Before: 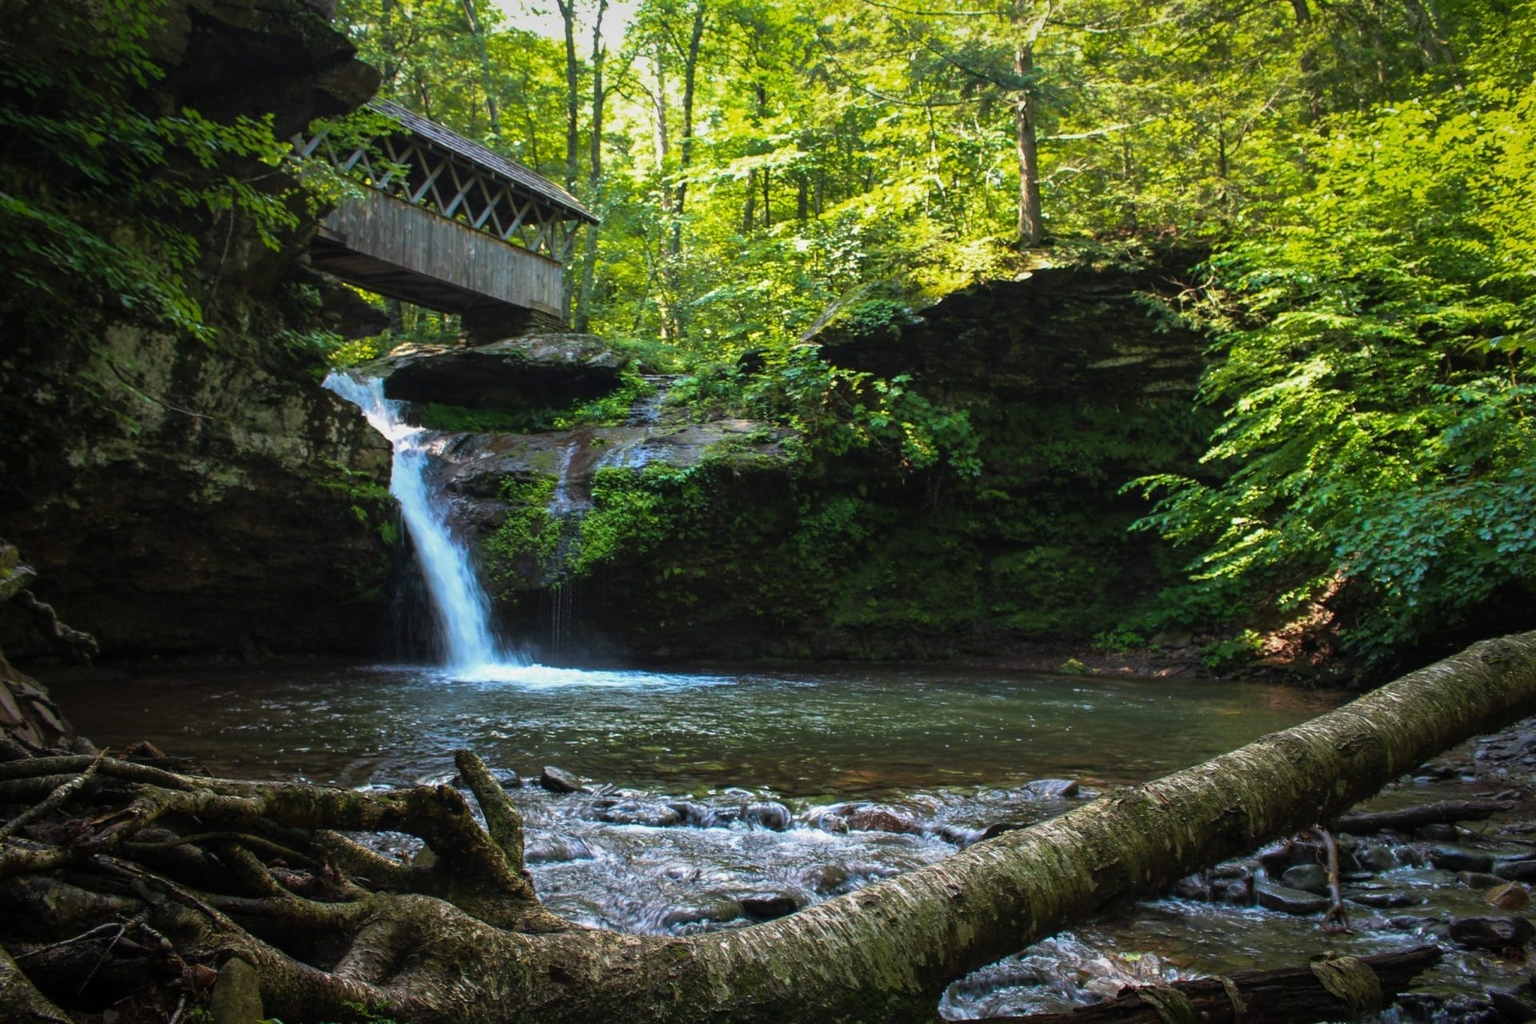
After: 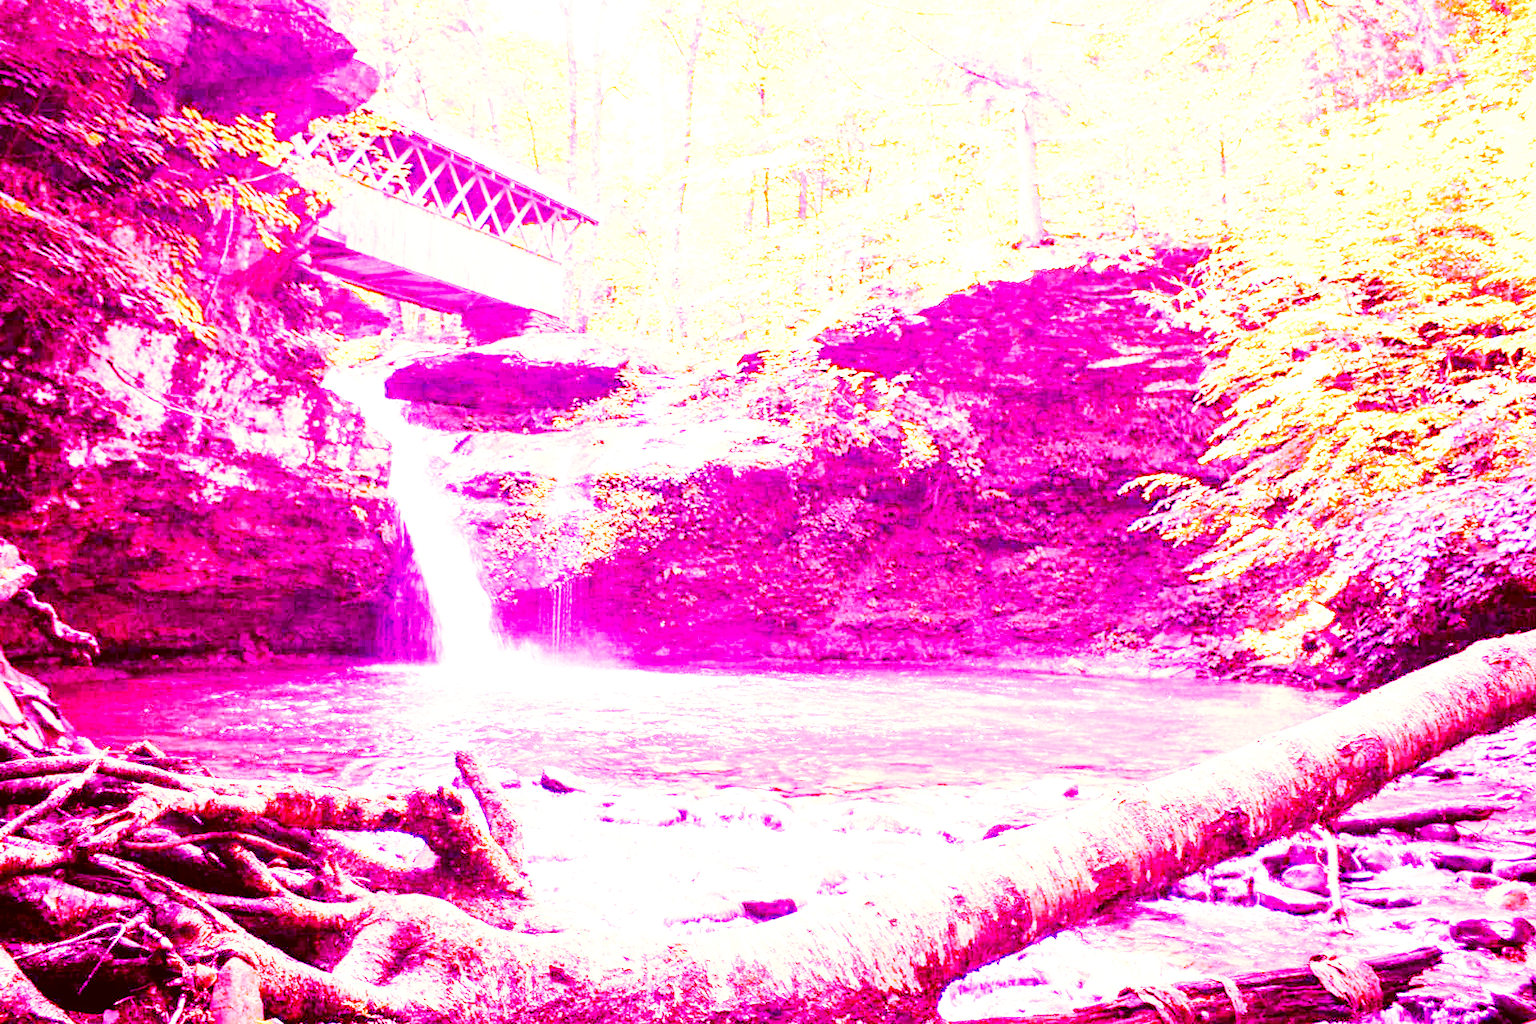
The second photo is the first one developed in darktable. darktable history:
exposure: black level correction 0, compensate exposure bias true, compensate highlight preservation false
color correction: highlights a* -5.3, highlights b* 9.8, shadows a* 9.8, shadows b* 24.26
base curve: curves: ch0 [(0, 0) (0.007, 0.004) (0.027, 0.03) (0.046, 0.07) (0.207, 0.54) (0.442, 0.872) (0.673, 0.972) (1, 1)], preserve colors none
color balance rgb: global vibrance 0.5%
white balance: red 8, blue 8
